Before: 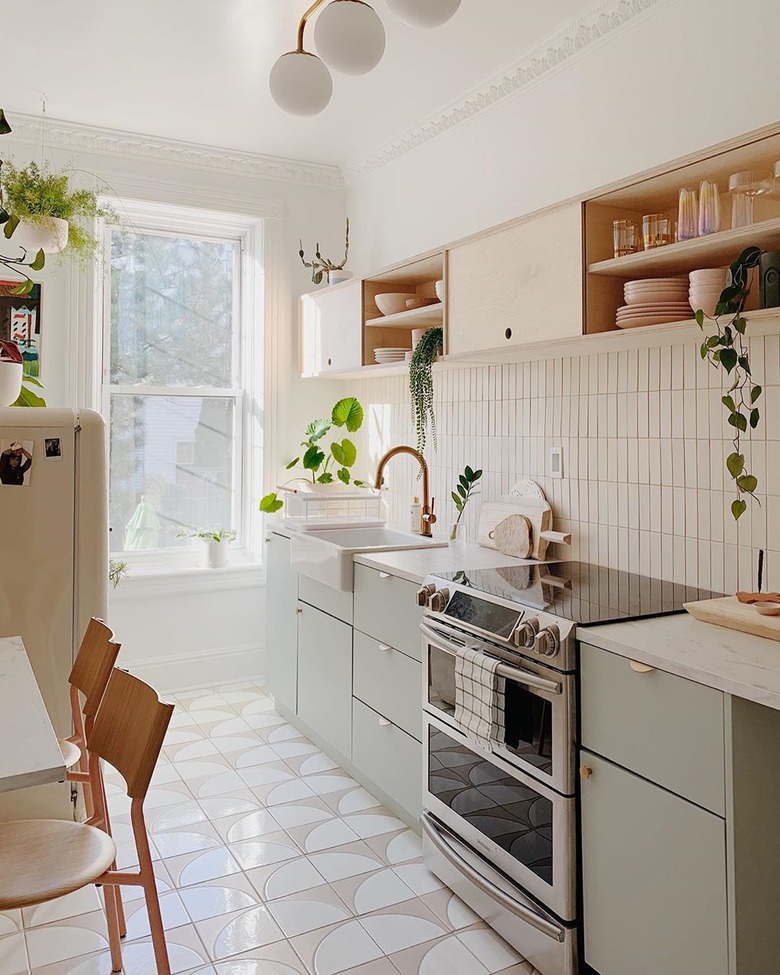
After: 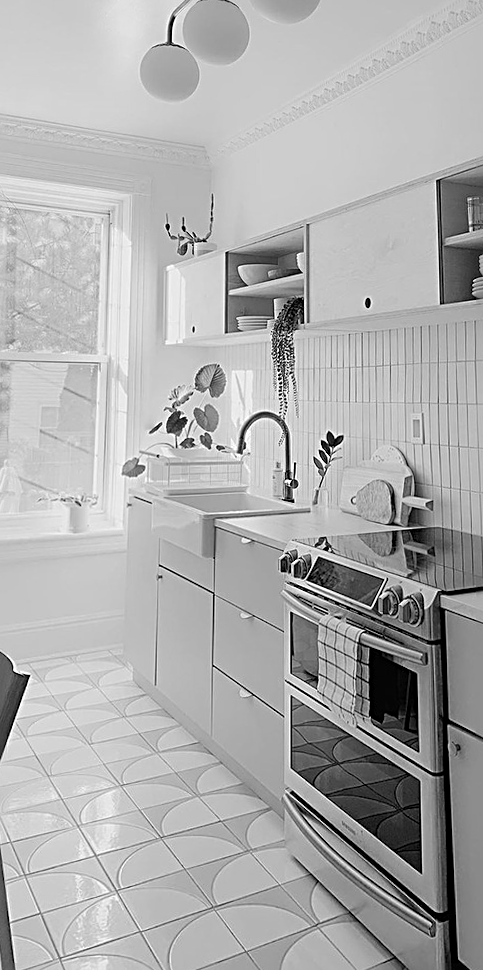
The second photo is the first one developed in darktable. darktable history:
crop and rotate: left 15.055%, right 18.278%
monochrome: a 32, b 64, size 2.3
sharpen: radius 2.543, amount 0.636
rotate and perspective: rotation 0.215°, lens shift (vertical) -0.139, crop left 0.069, crop right 0.939, crop top 0.002, crop bottom 0.996
